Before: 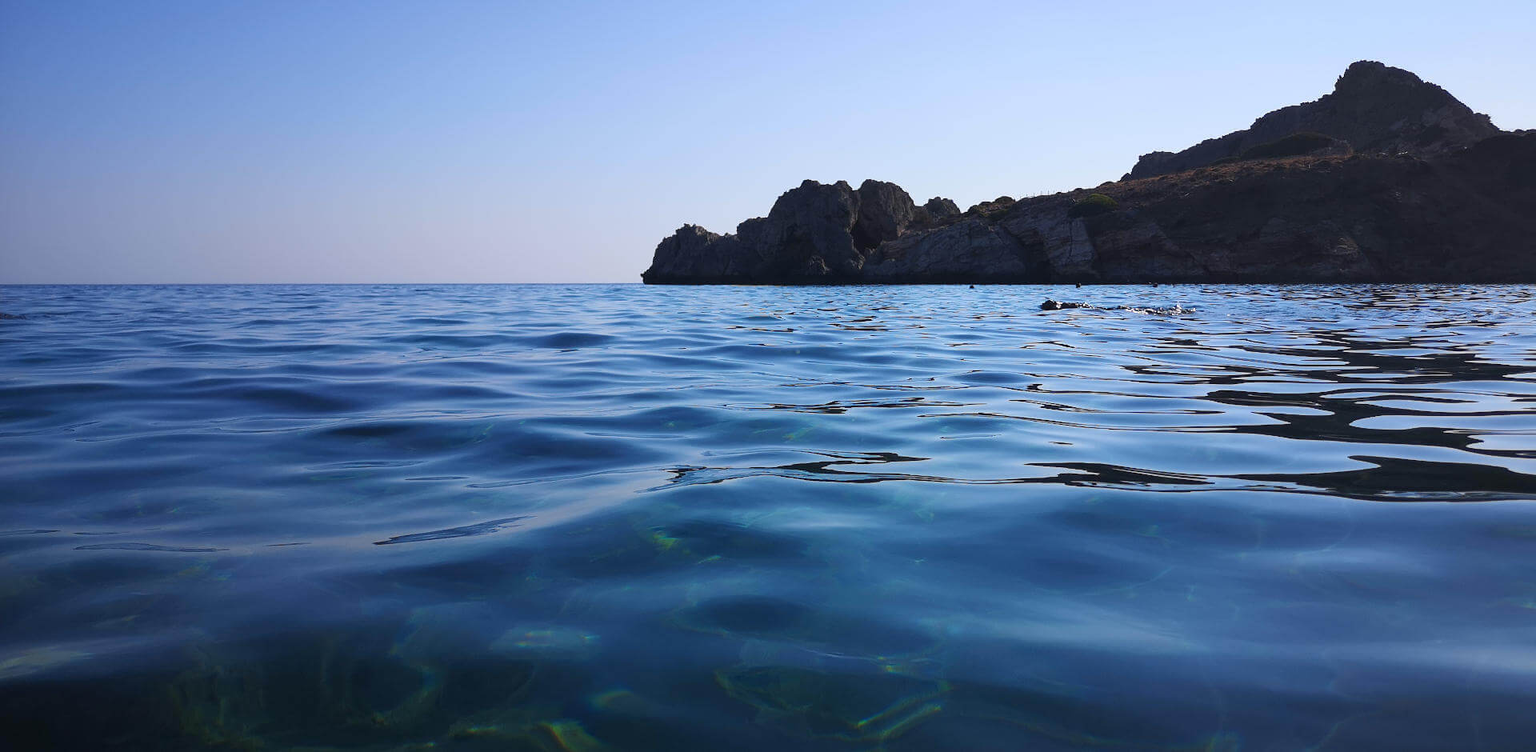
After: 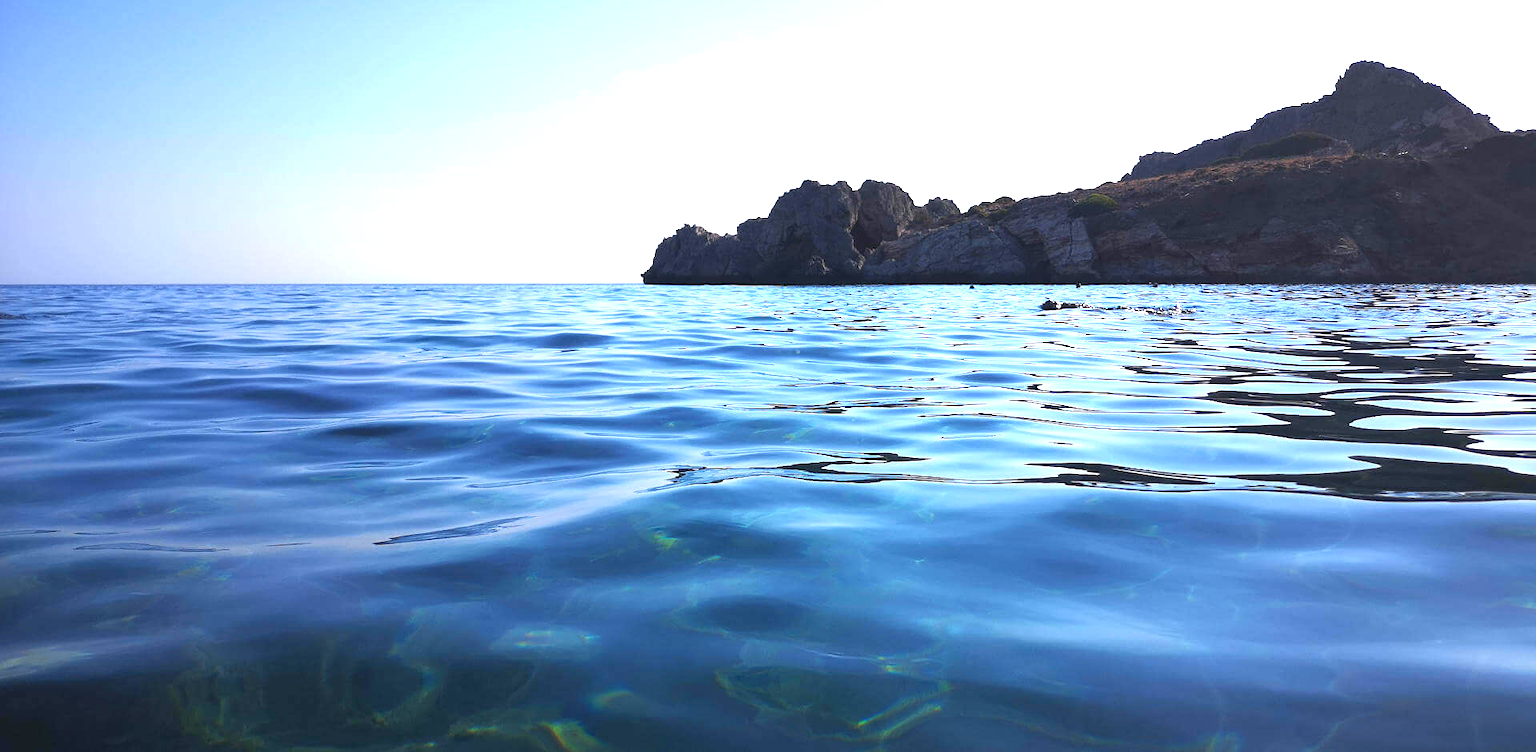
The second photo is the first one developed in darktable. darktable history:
exposure: exposure 1.247 EV, compensate exposure bias true, compensate highlight preservation false
